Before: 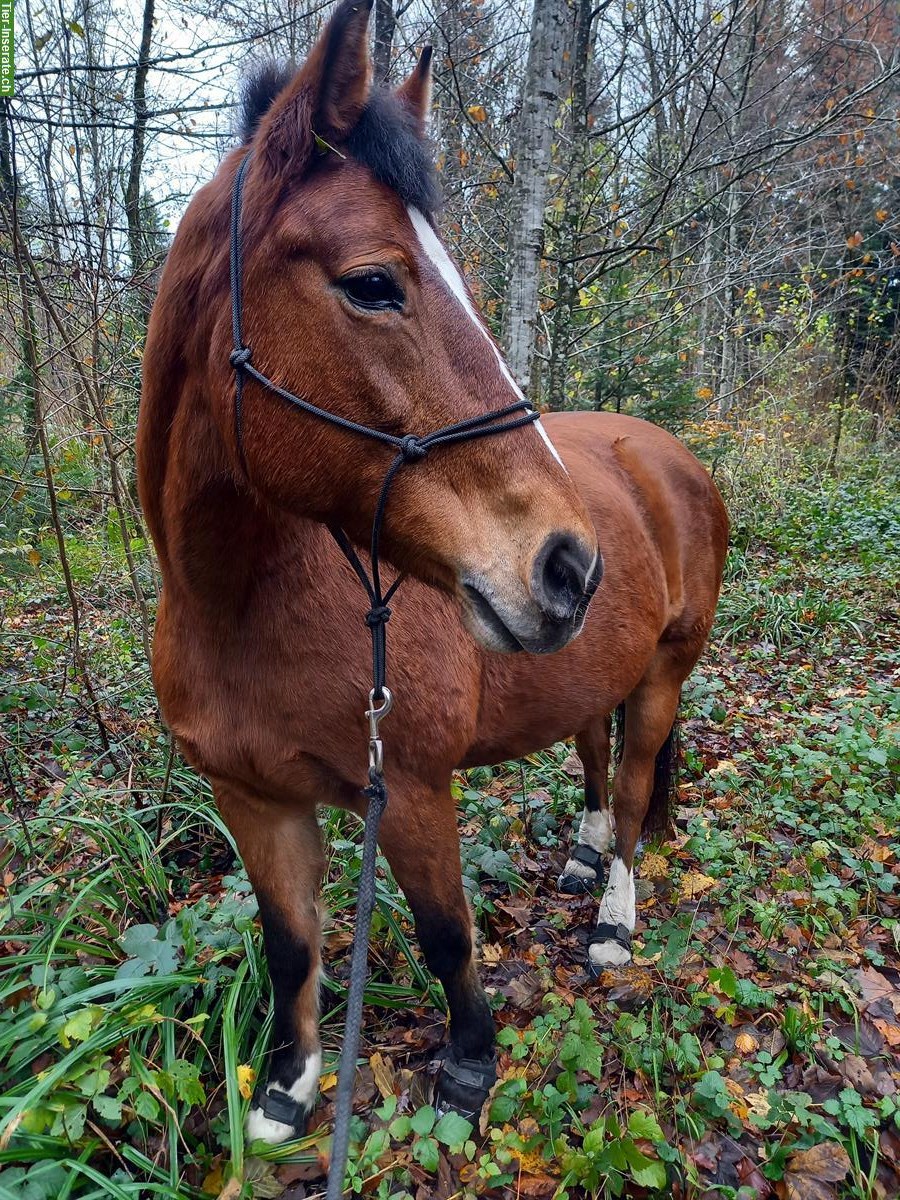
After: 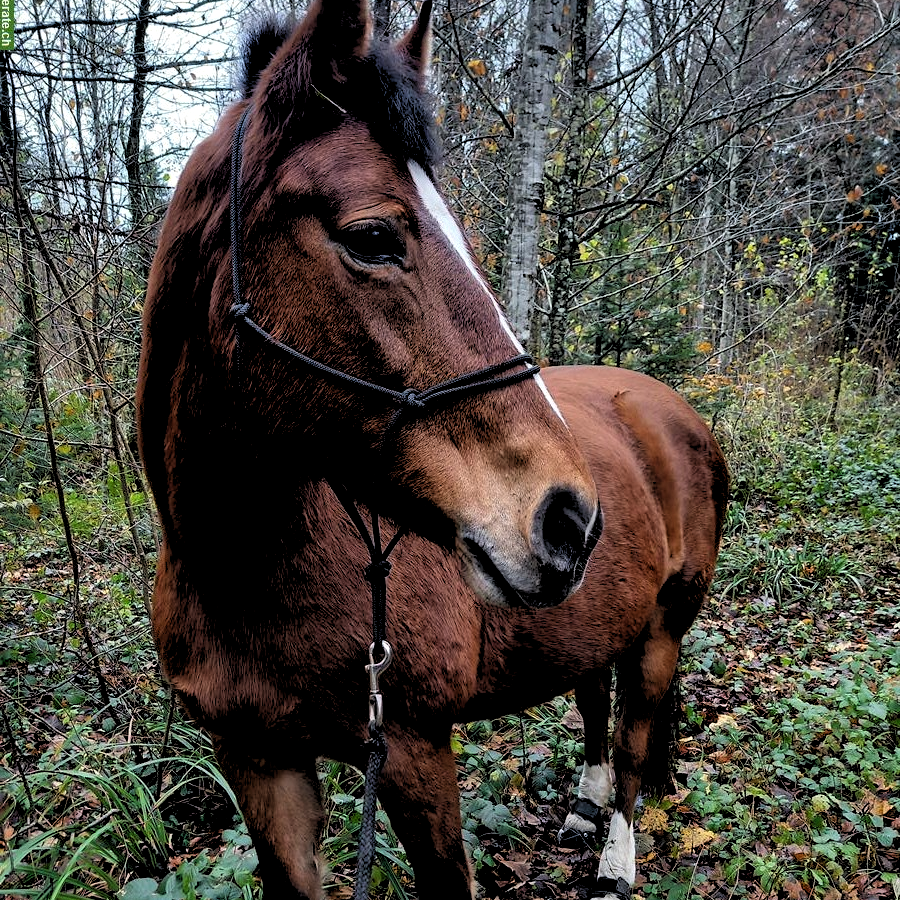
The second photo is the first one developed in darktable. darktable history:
rgb levels: levels [[0.034, 0.472, 0.904], [0, 0.5, 1], [0, 0.5, 1]]
crop: top 3.857%, bottom 21.132%
